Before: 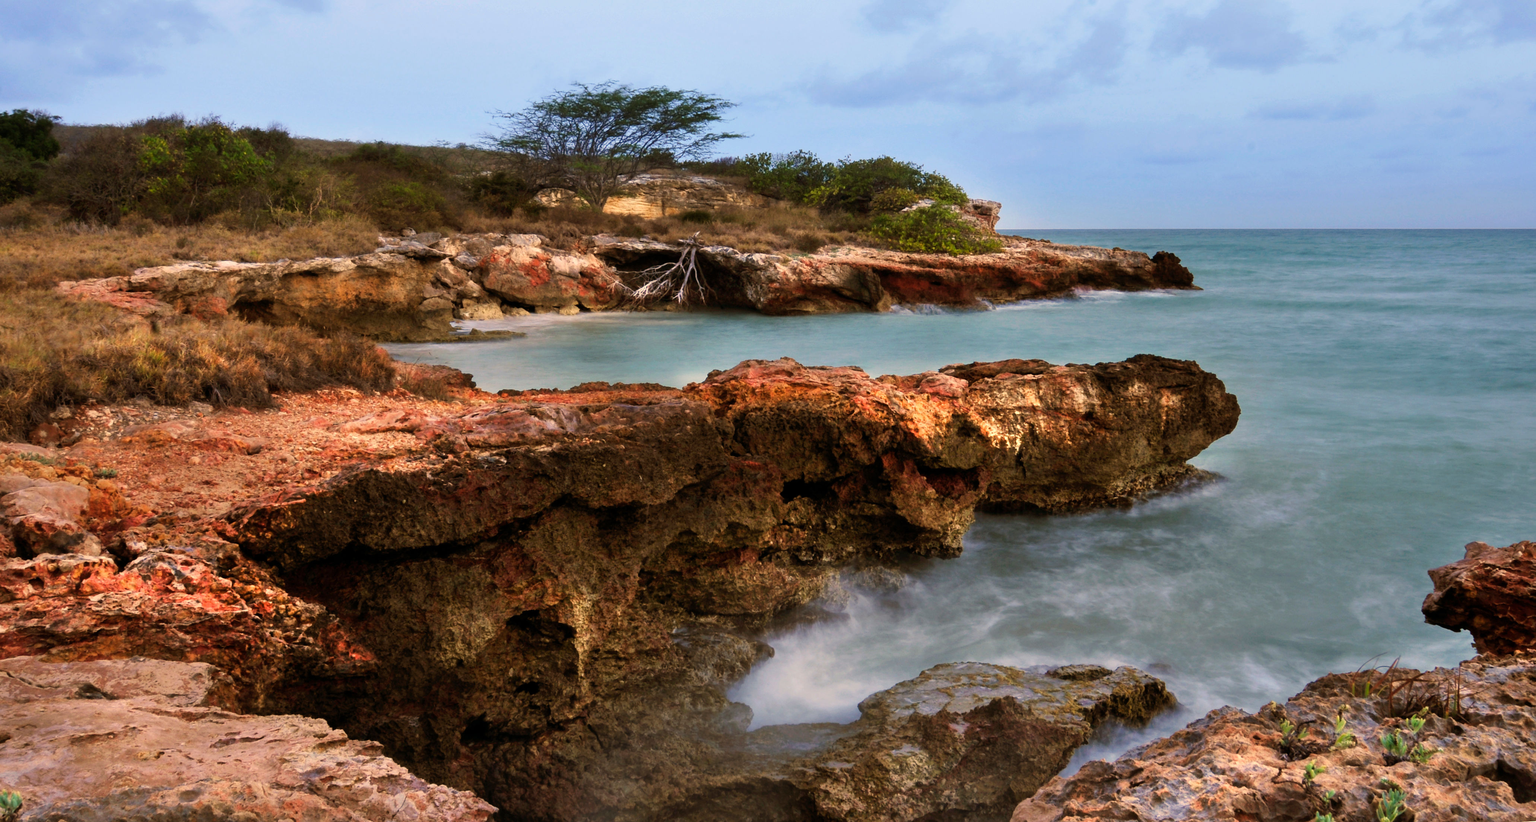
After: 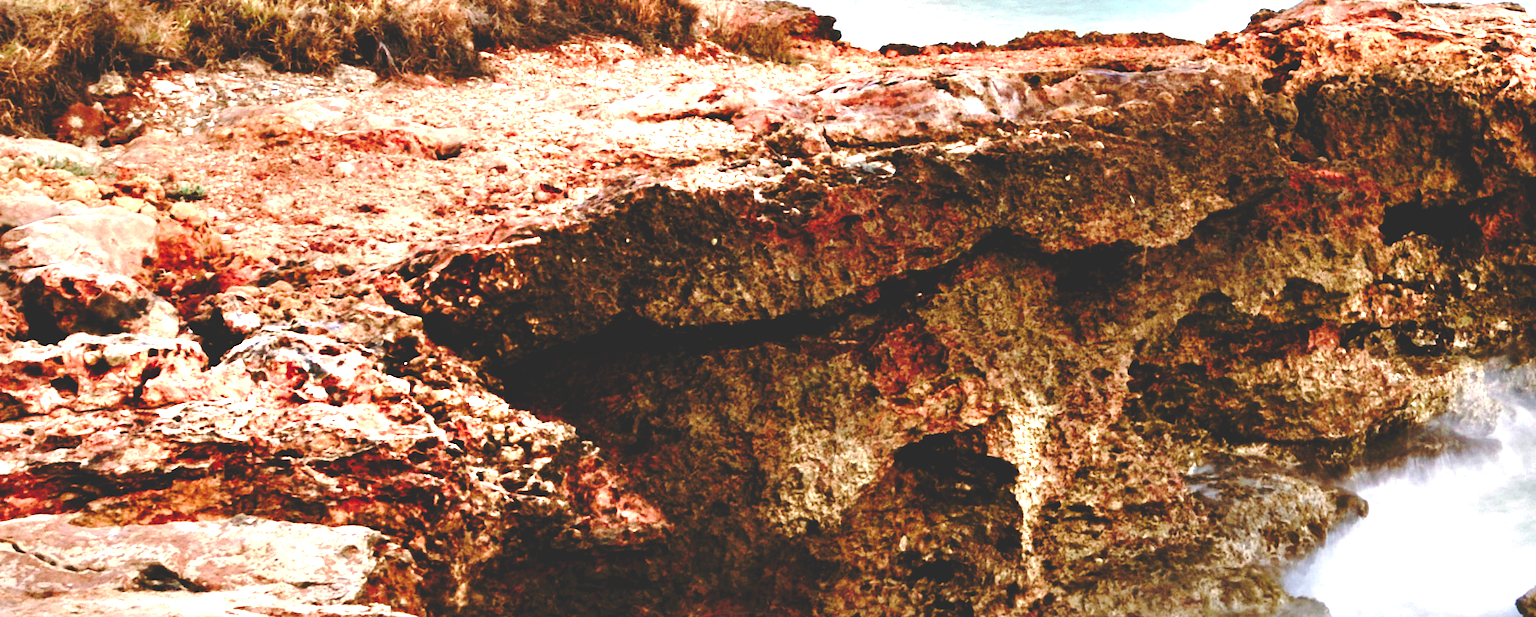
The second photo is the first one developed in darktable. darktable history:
color balance rgb: perceptual saturation grading › global saturation 20%, perceptual saturation grading › highlights -49.551%, perceptual saturation grading › shadows 25.534%
base curve: curves: ch0 [(0, 0.024) (0.055, 0.065) (0.121, 0.166) (0.236, 0.319) (0.693, 0.726) (1, 1)], preserve colors none
crop: top 44.402%, right 43.39%, bottom 13.071%
haze removal: strength 0.011, distance 0.246, compatibility mode true, adaptive false
exposure: black level correction 0, exposure 1.47 EV, compensate highlight preservation false
contrast equalizer: octaves 7, y [[0.6 ×6], [0.55 ×6], [0 ×6], [0 ×6], [0 ×6]]
